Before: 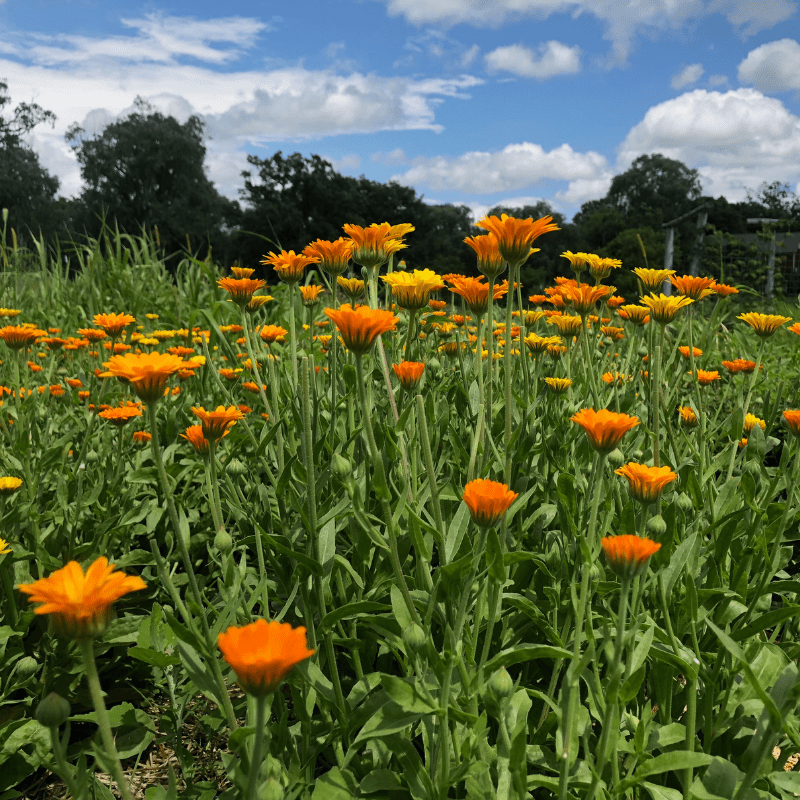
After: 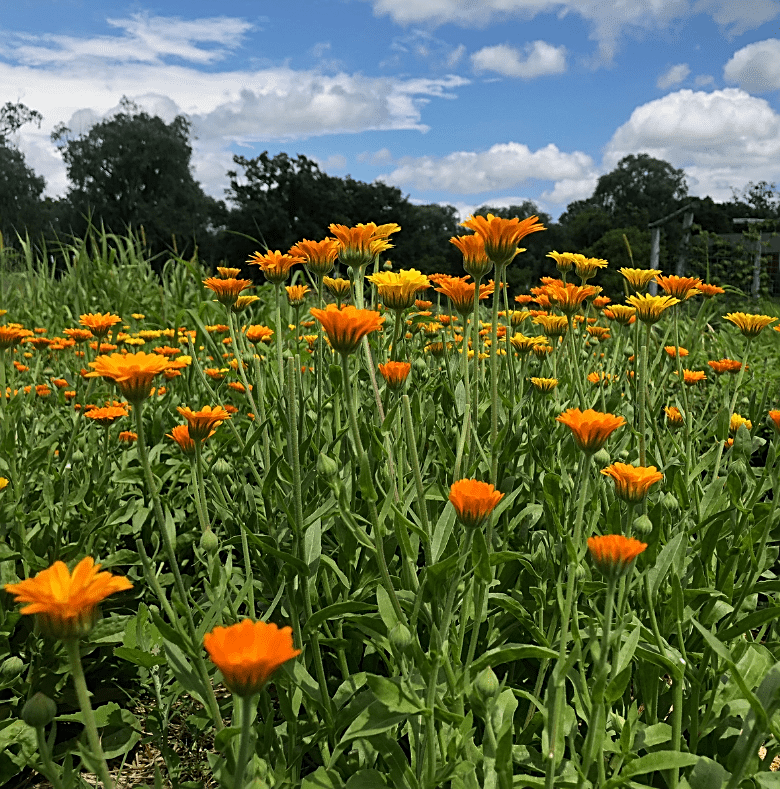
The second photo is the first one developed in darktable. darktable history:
sharpen: on, module defaults
crop and rotate: left 1.774%, right 0.633%, bottom 1.28%
